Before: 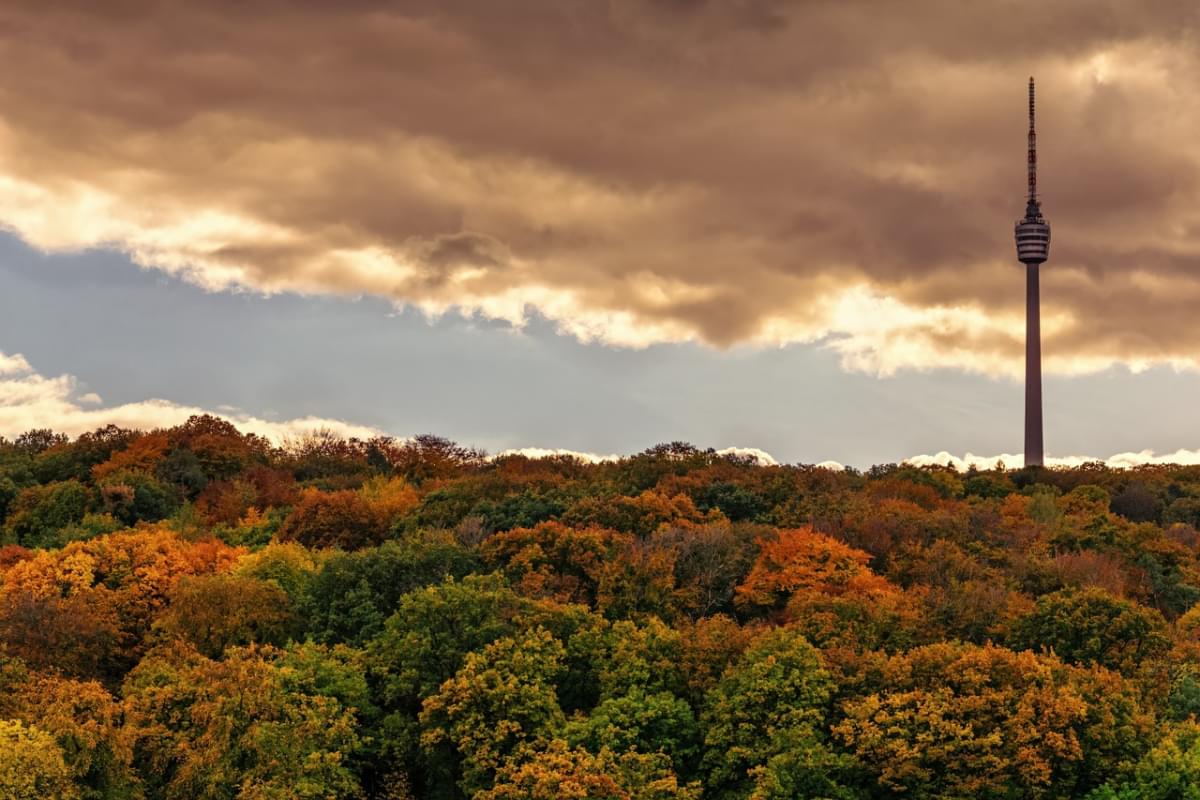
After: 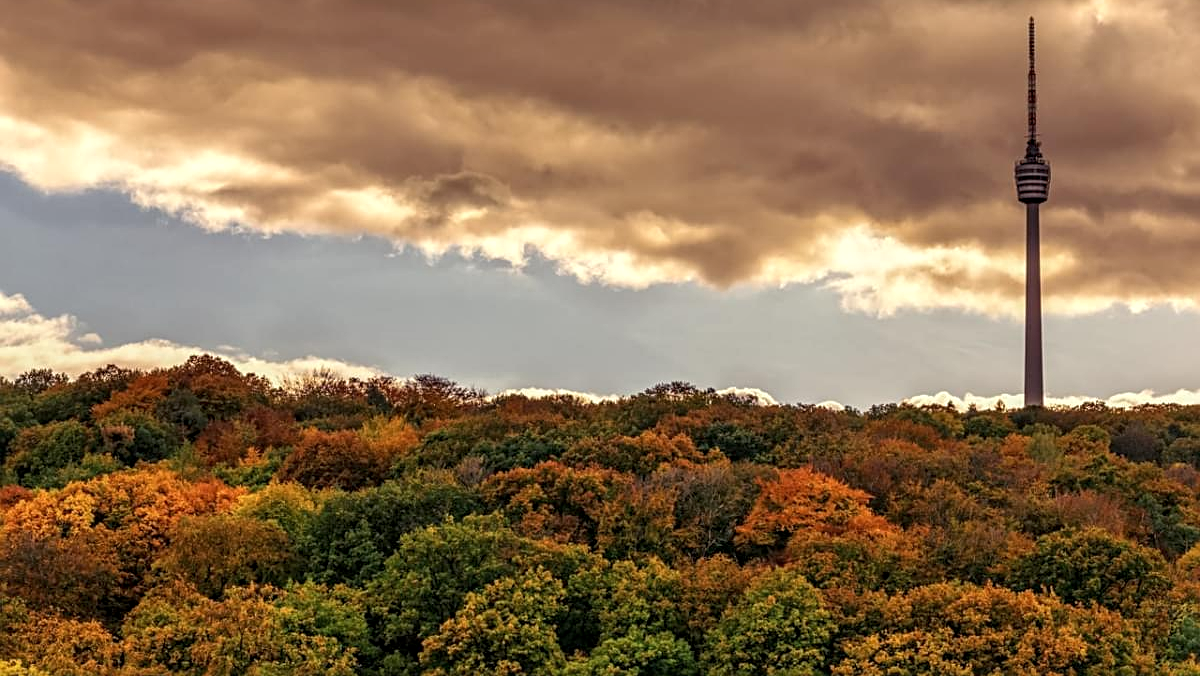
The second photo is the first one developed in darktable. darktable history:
sharpen: radius 2.159, amount 0.385, threshold 0.237
crop: top 7.582%, bottom 7.818%
local contrast: on, module defaults
